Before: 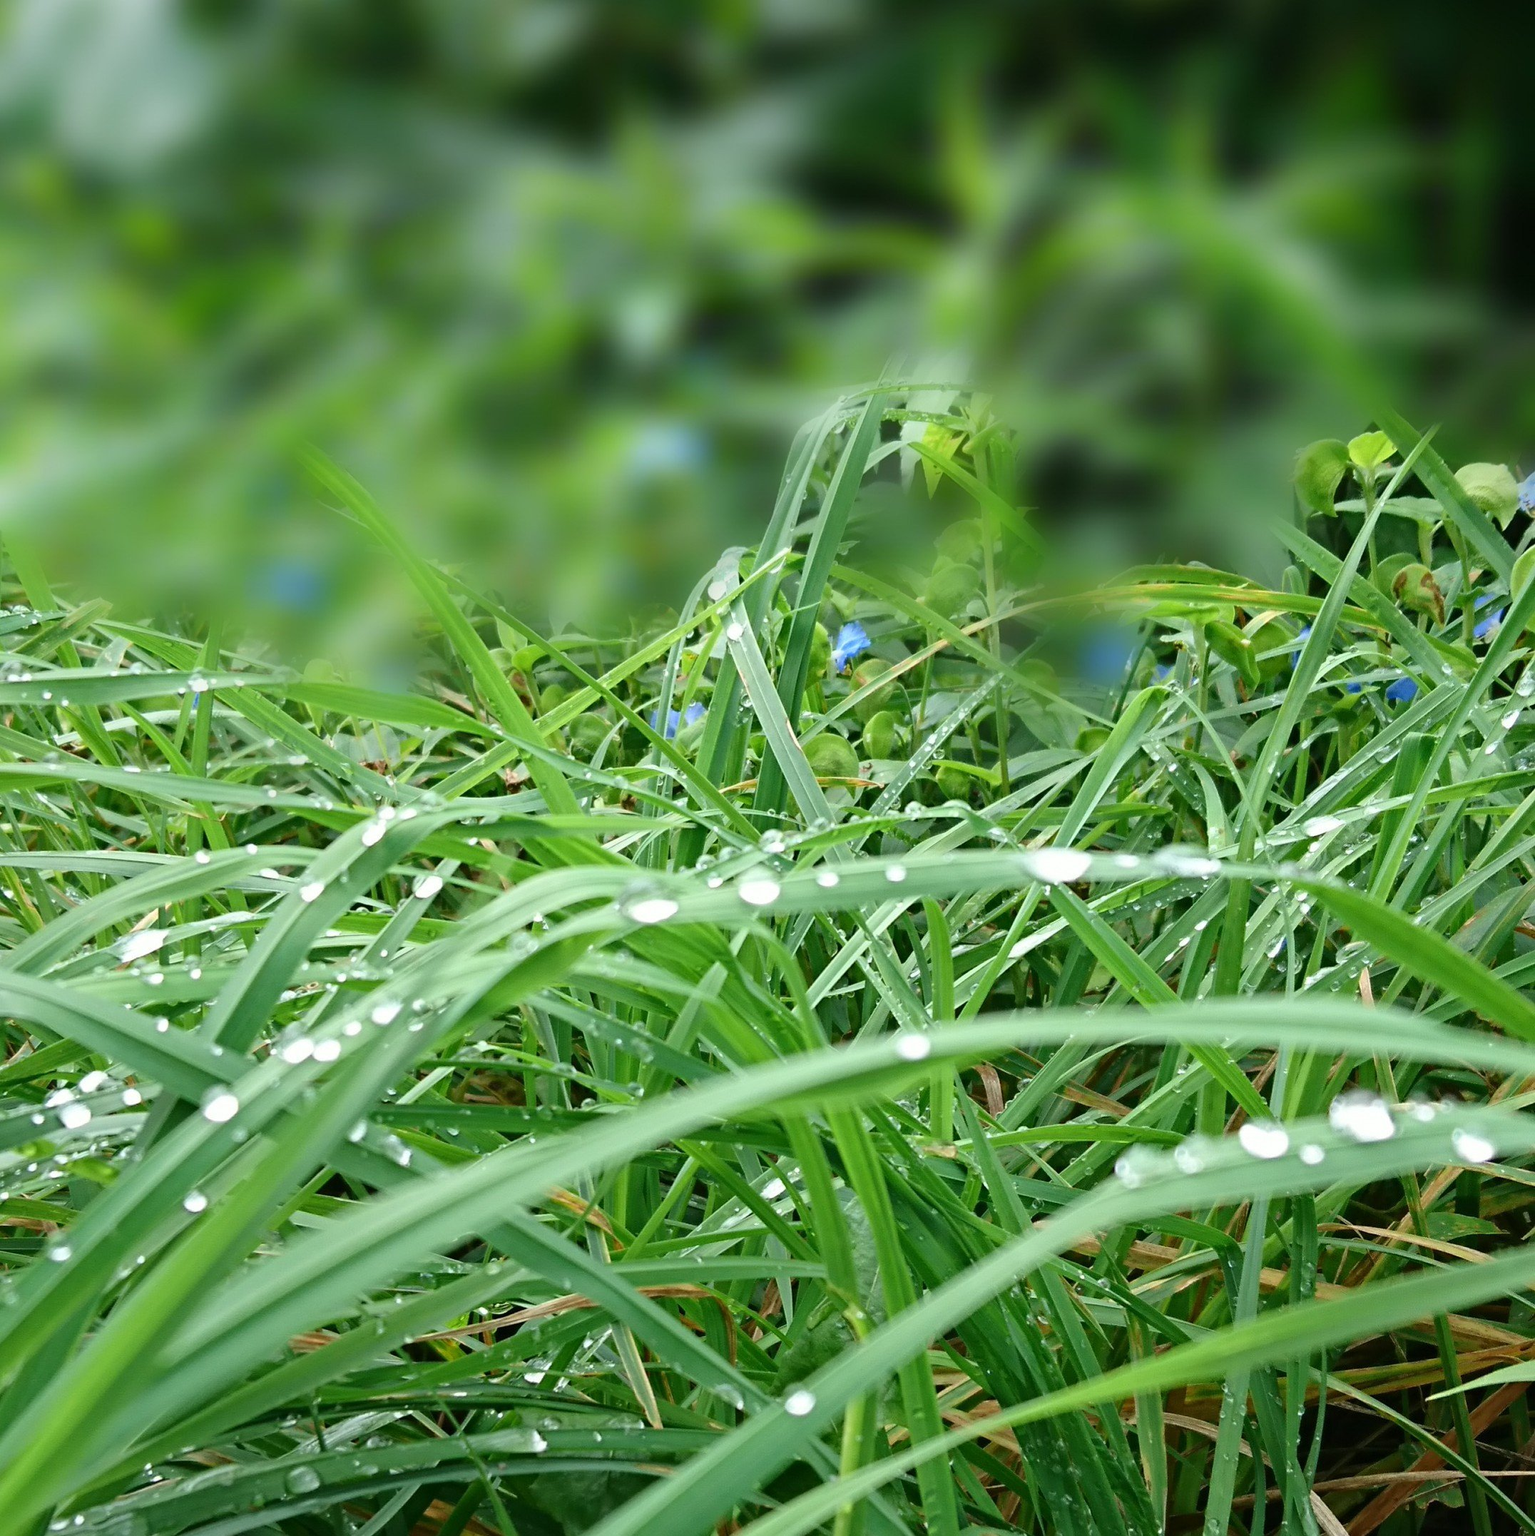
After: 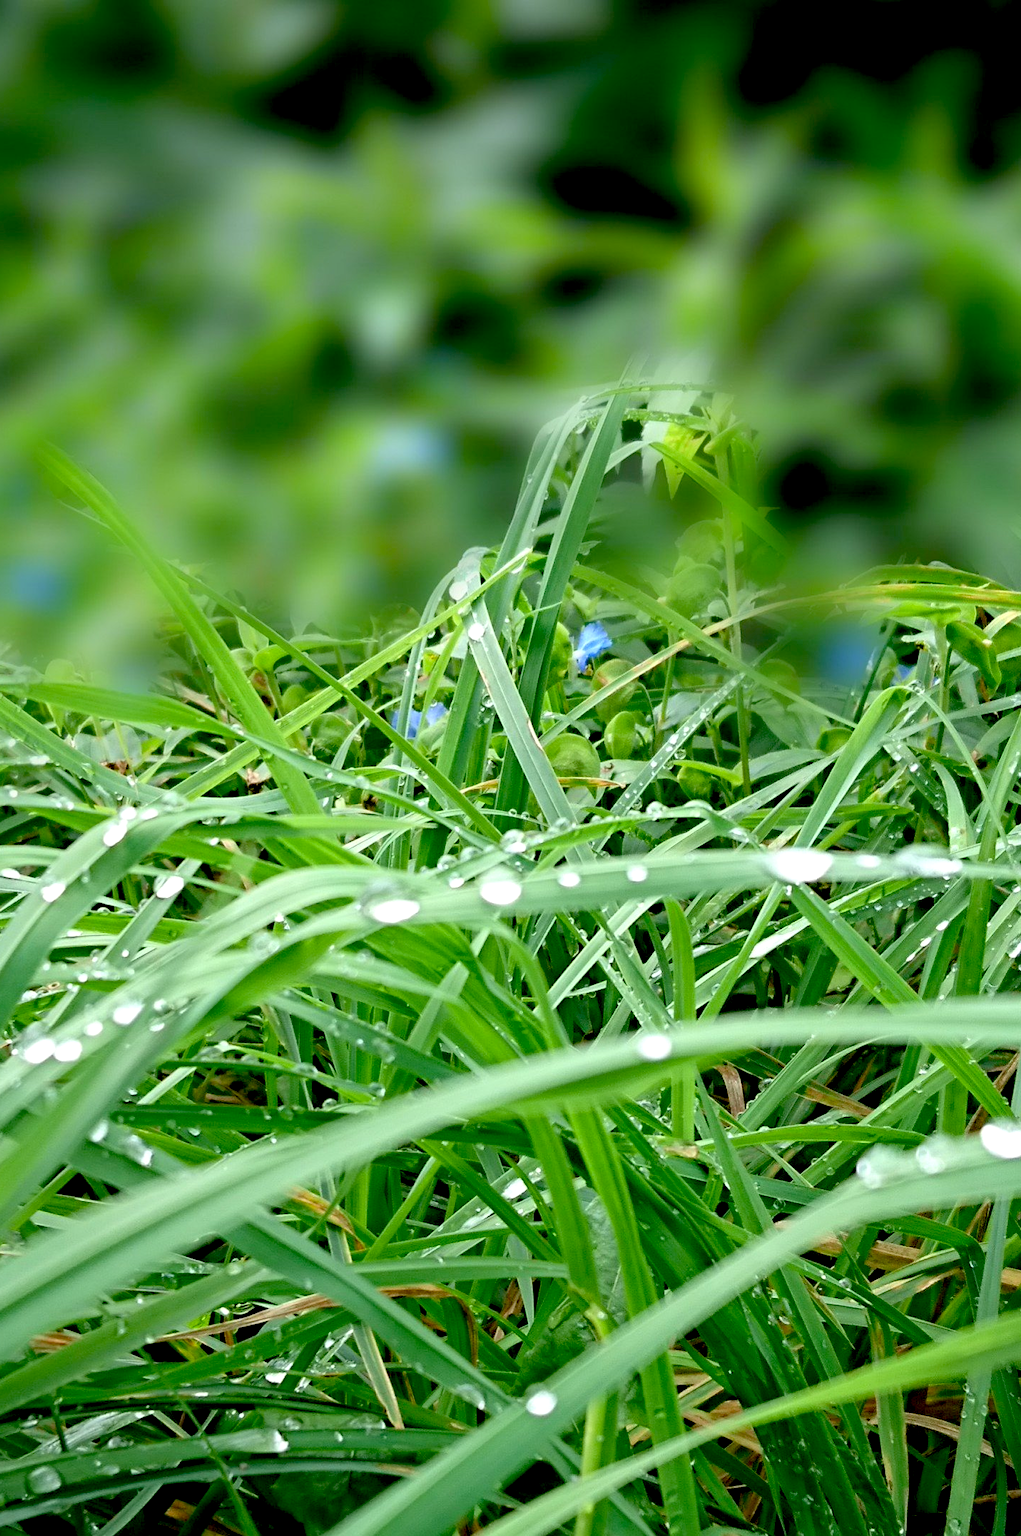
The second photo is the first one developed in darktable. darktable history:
exposure: black level correction 0.025, exposure 0.182 EV, compensate highlight preservation false
crop: left 16.899%, right 16.556%
